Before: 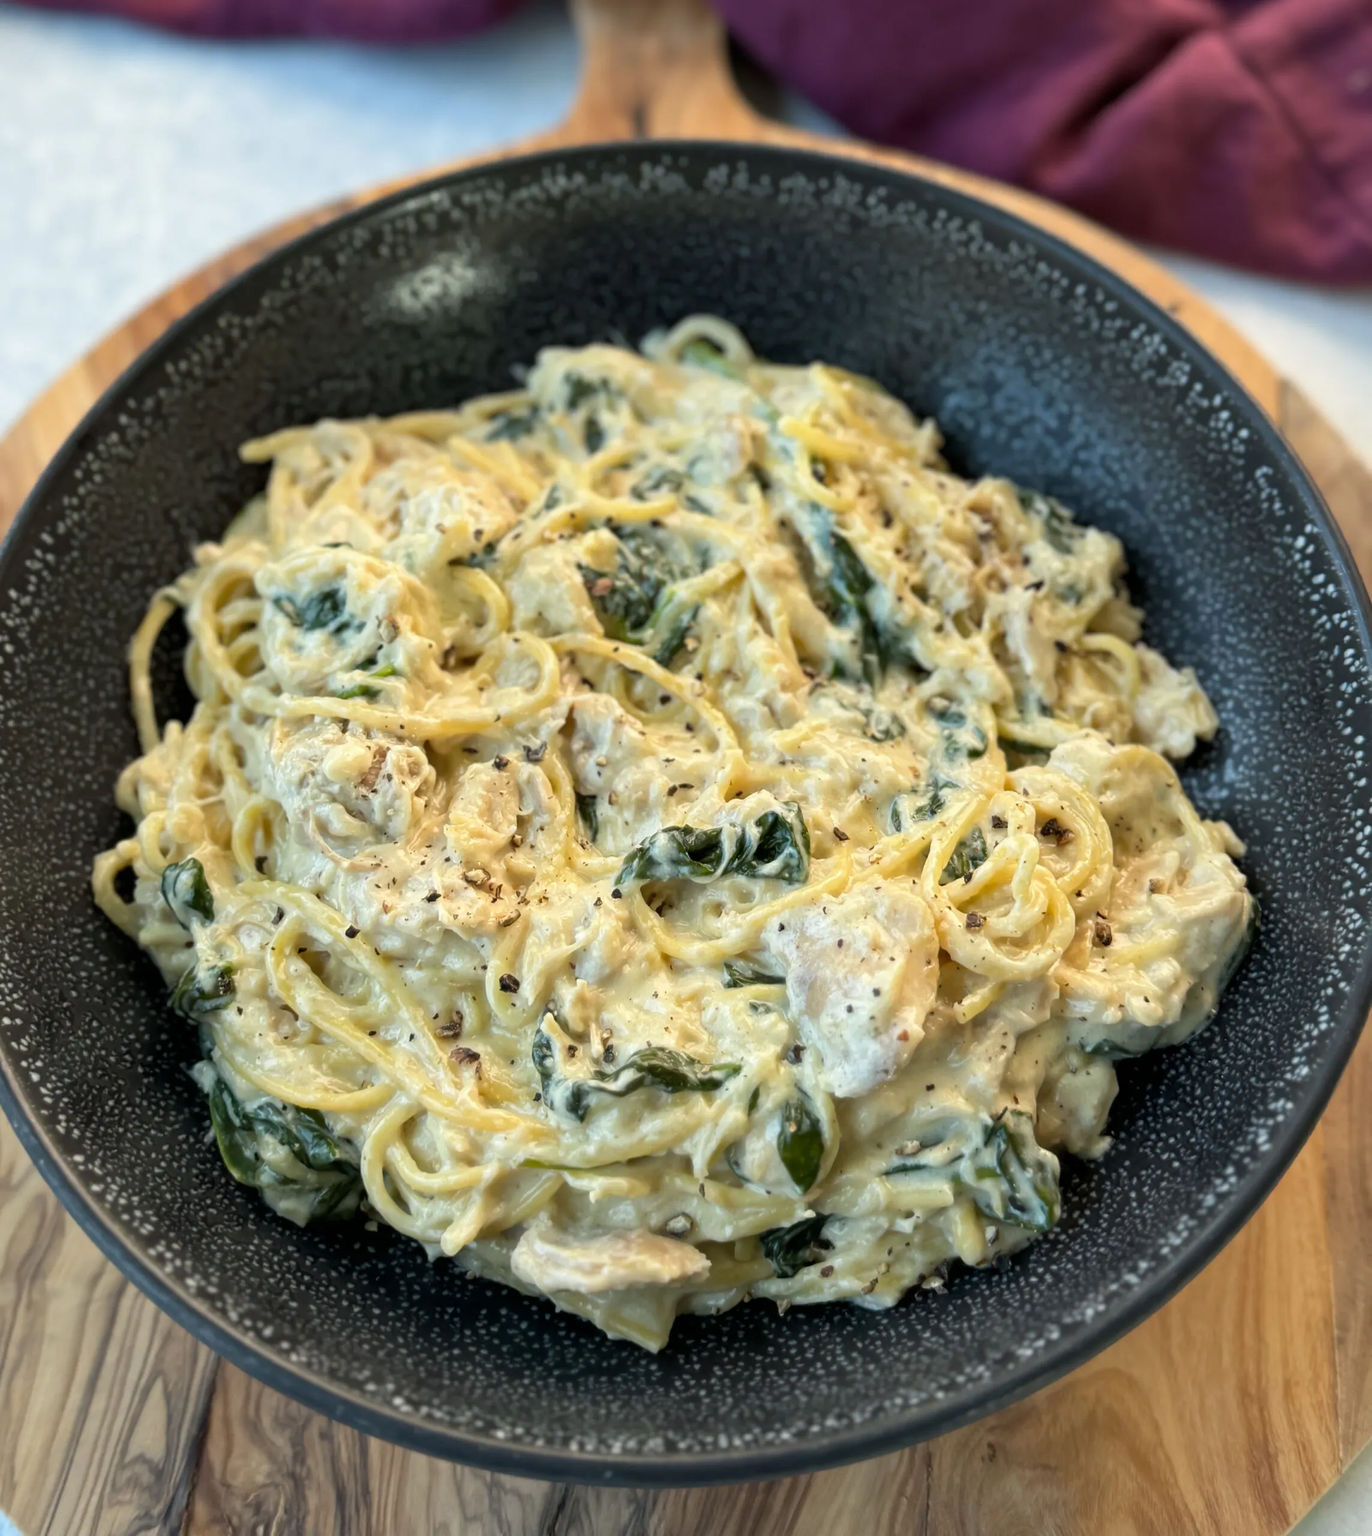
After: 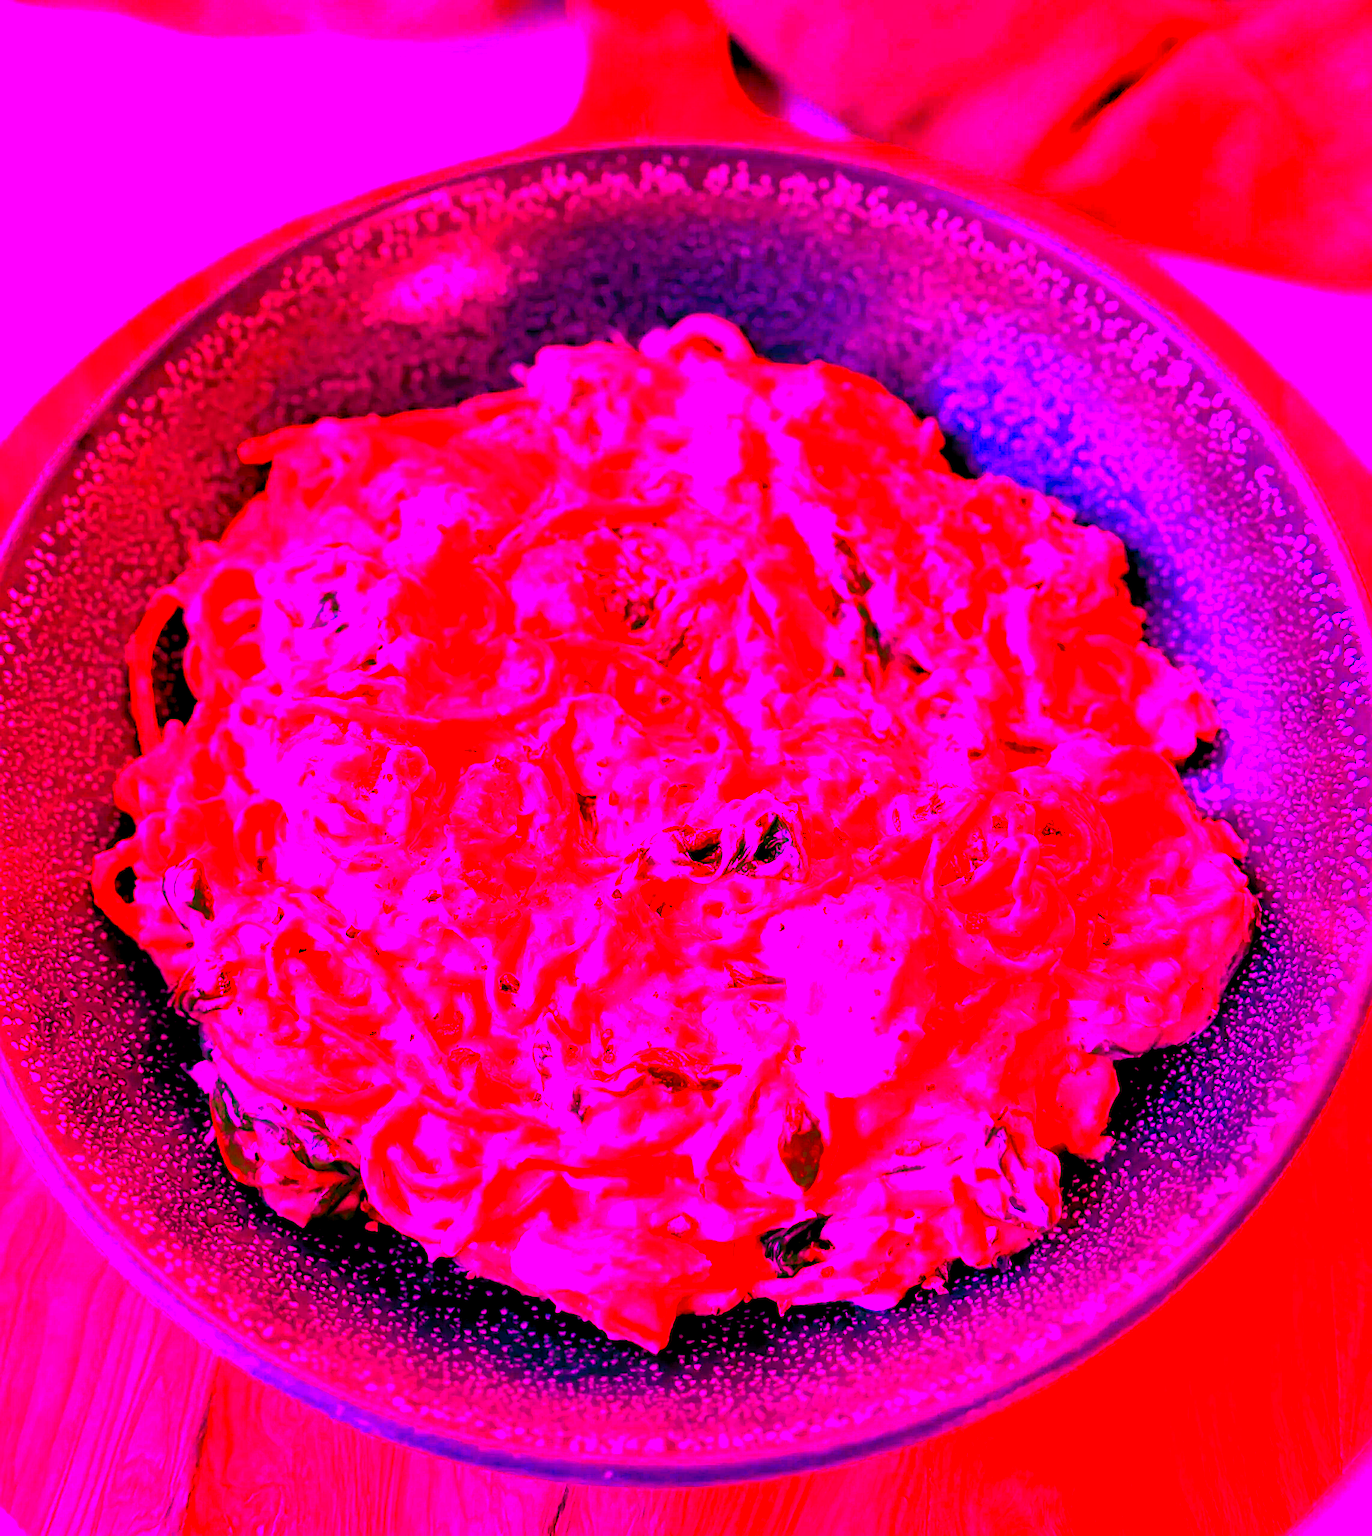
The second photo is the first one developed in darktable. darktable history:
levels: levels [0.018, 0.493, 1]
exposure: black level correction 0.002, exposure 0.15 EV, compensate highlight preservation false
white balance: red 2.12, blue 1.549
color contrast: green-magenta contrast 1.69, blue-yellow contrast 1.49
sharpen: radius 1.685, amount 1.294
raw denoise: noise threshold 0.014, x [[0, 0.25, 0.5, 0.75, 1] ×4]
velvia: strength 74%
color correction: saturation 1.8
vibrance: vibrance 78%
color zones: curves: ch0 [(0, 0.5) (0.143, 0.5) (0.286, 0.456) (0.429, 0.5) (0.571, 0.5) (0.714, 0.5) (0.857, 0.5) (1, 0.5)]; ch1 [(0, 0.5) (0.143, 0.5) (0.286, 0.422) (0.429, 0.5) (0.571, 0.5) (0.714, 0.5) (0.857, 0.5) (1, 0.5)]
contrast brightness saturation: contrast 0.03, brightness 0.06, saturation 0.13
